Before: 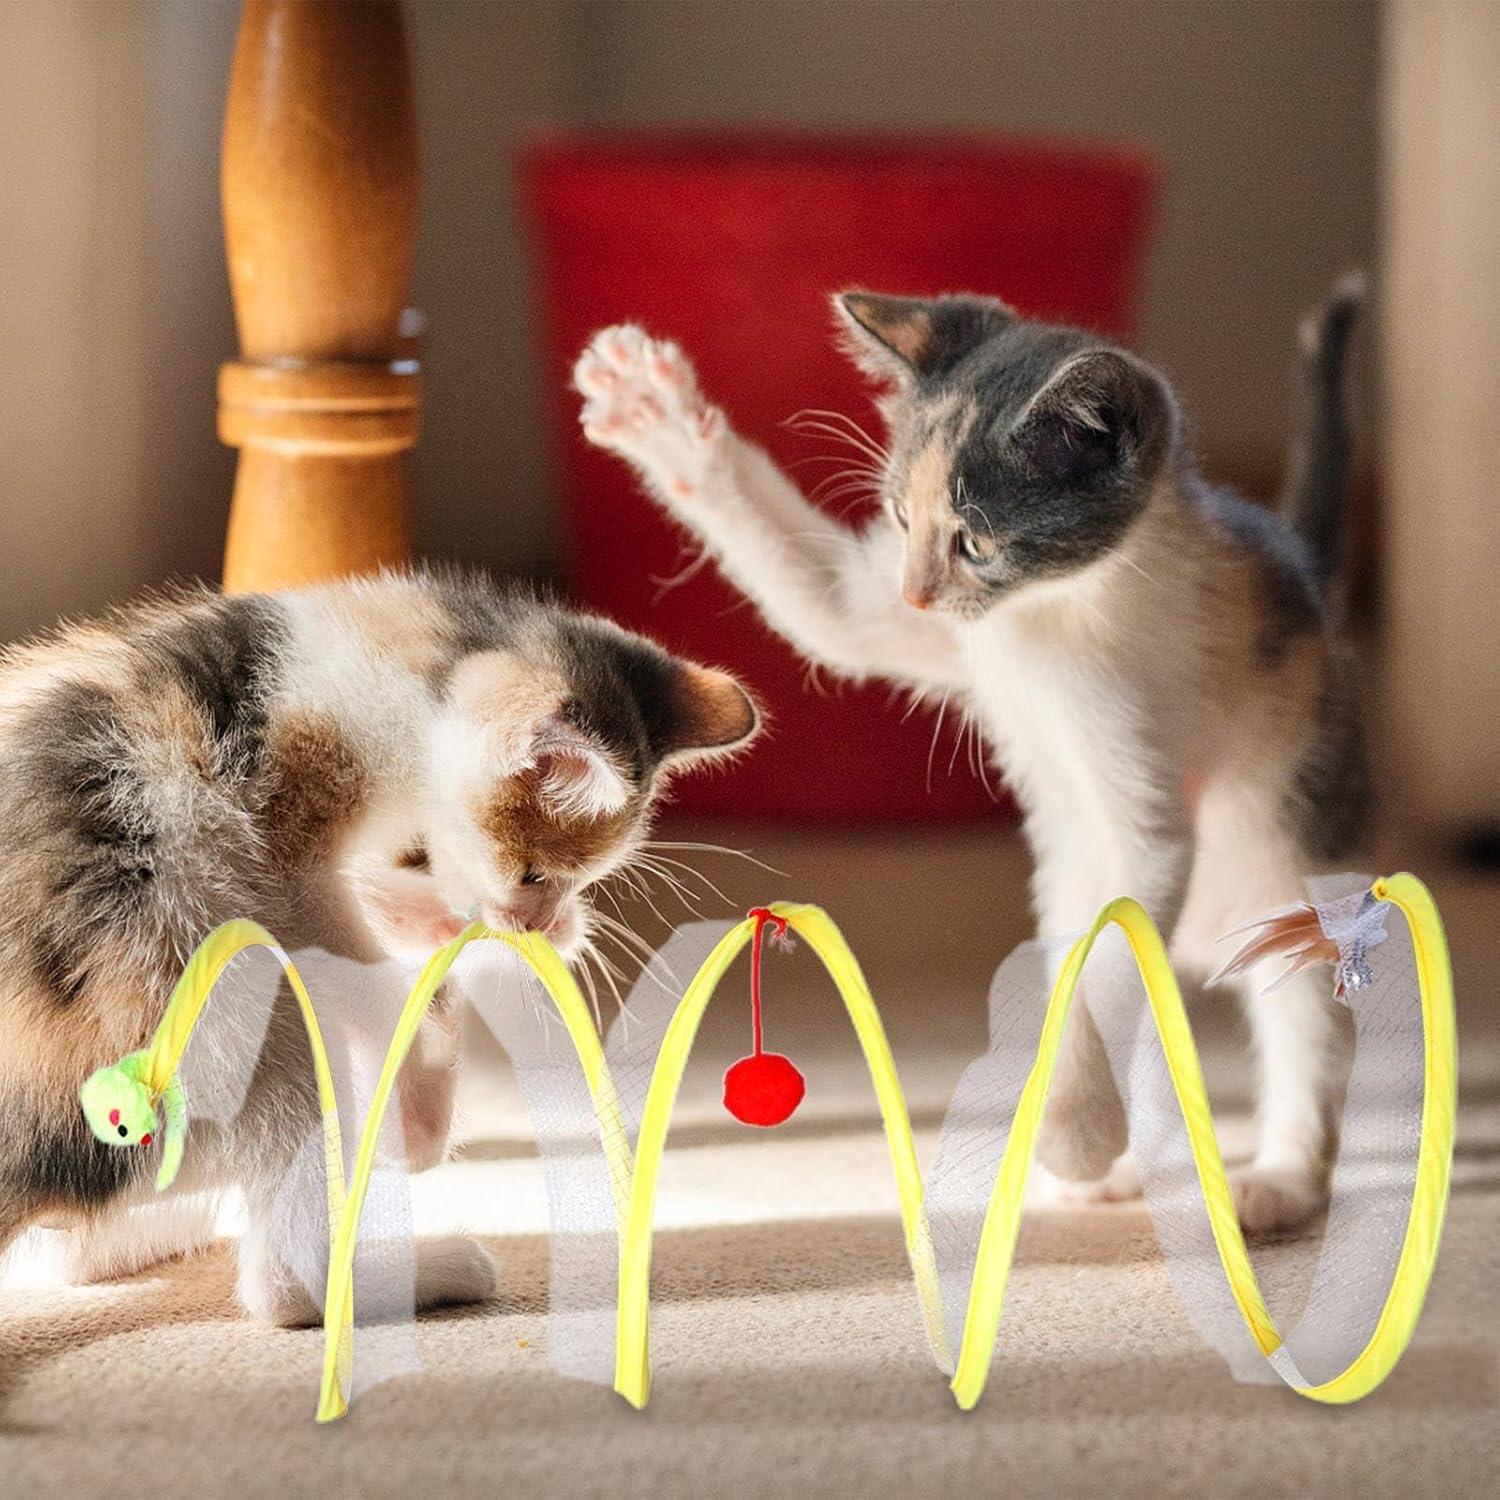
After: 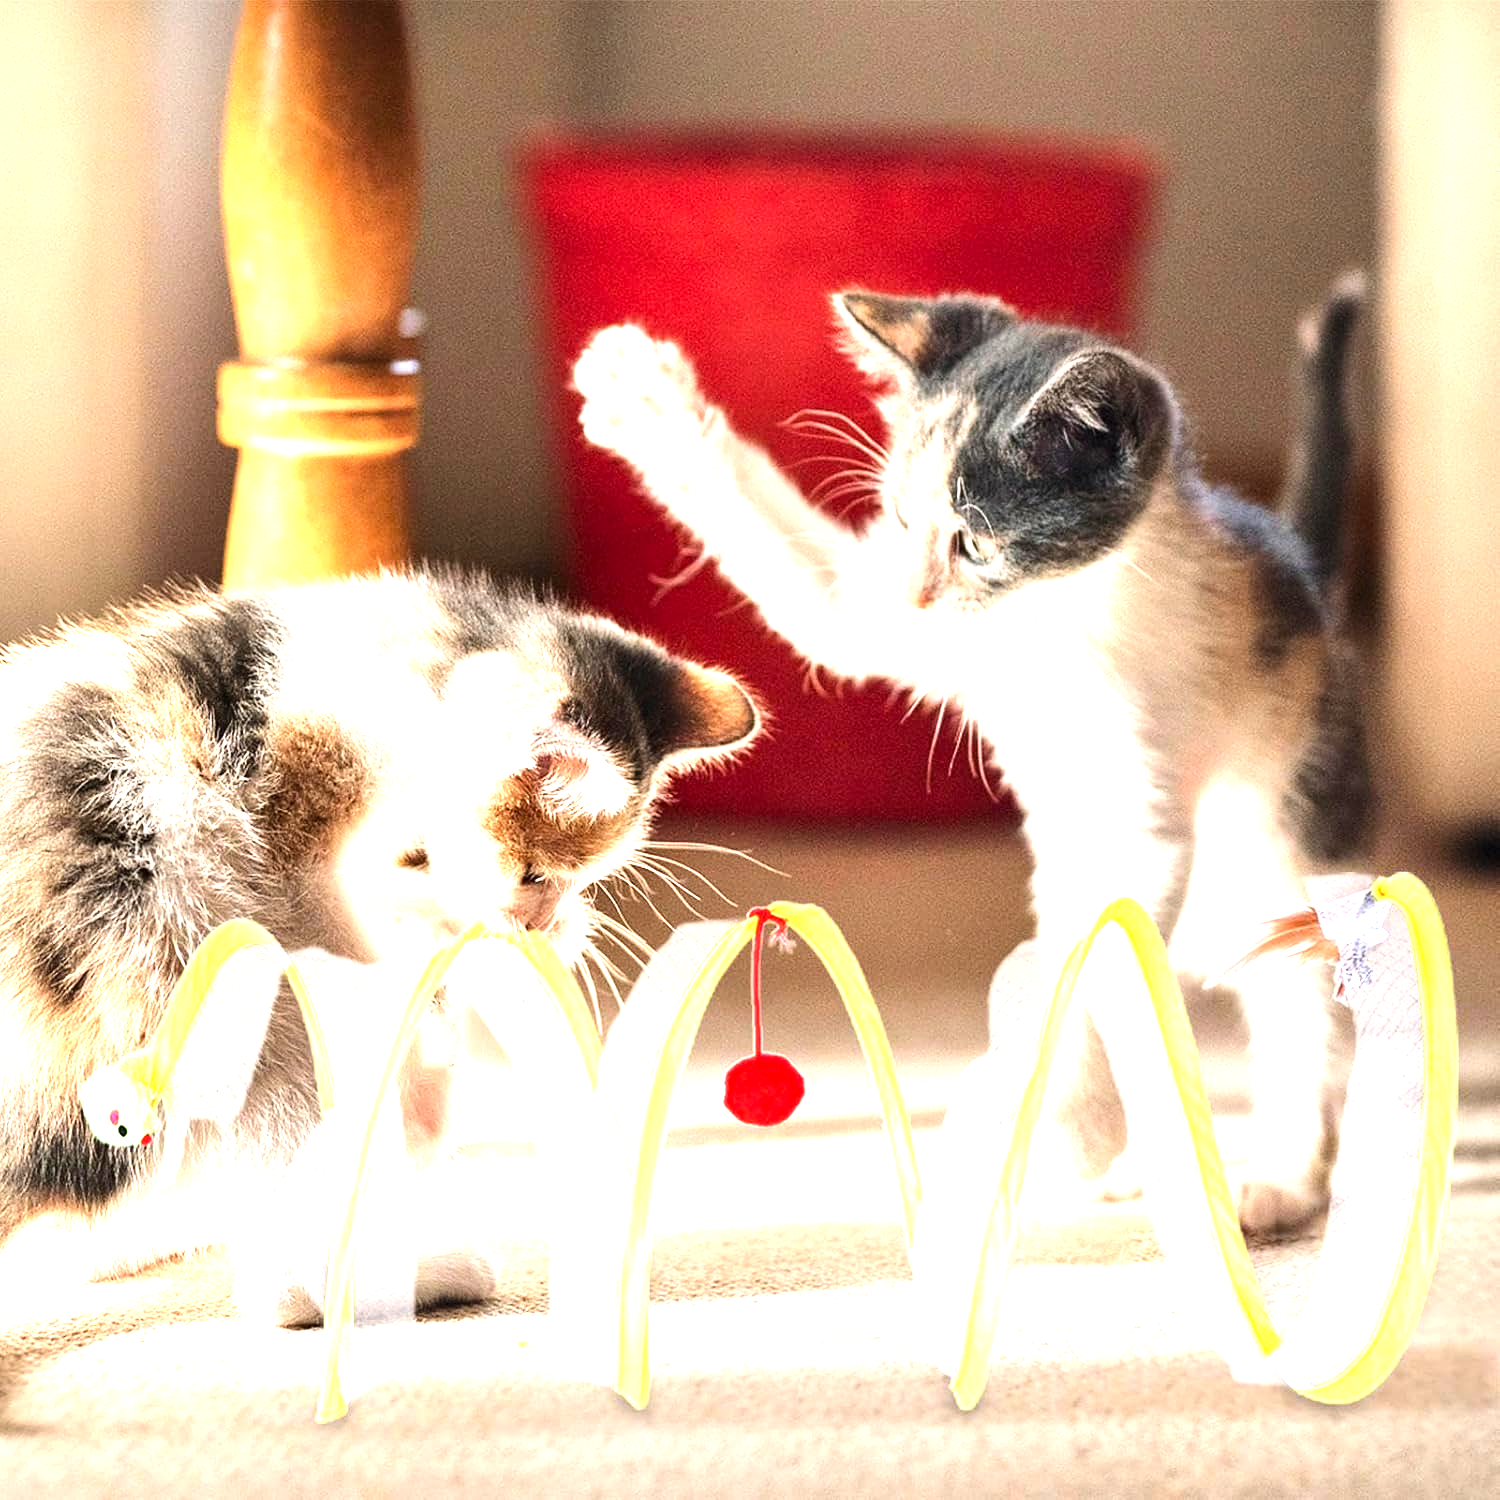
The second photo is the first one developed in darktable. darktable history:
exposure: black level correction 0, exposure 1.199 EV, compensate exposure bias true, compensate highlight preservation false
tone equalizer: -8 EV -0.394 EV, -7 EV -0.415 EV, -6 EV -0.371 EV, -5 EV -0.239 EV, -3 EV 0.238 EV, -2 EV 0.344 EV, -1 EV 0.389 EV, +0 EV 0.424 EV, edges refinement/feathering 500, mask exposure compensation -1.57 EV, preserve details no
contrast brightness saturation: contrast 0.084, saturation 0.025
